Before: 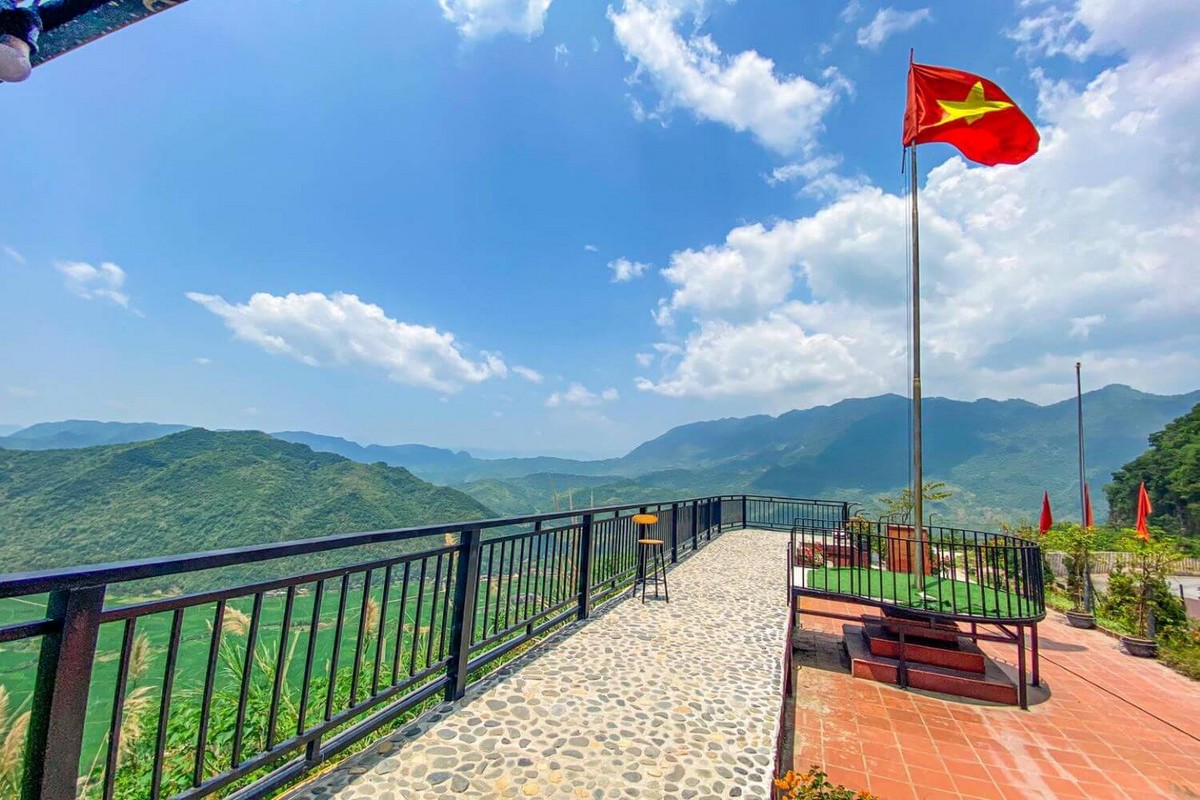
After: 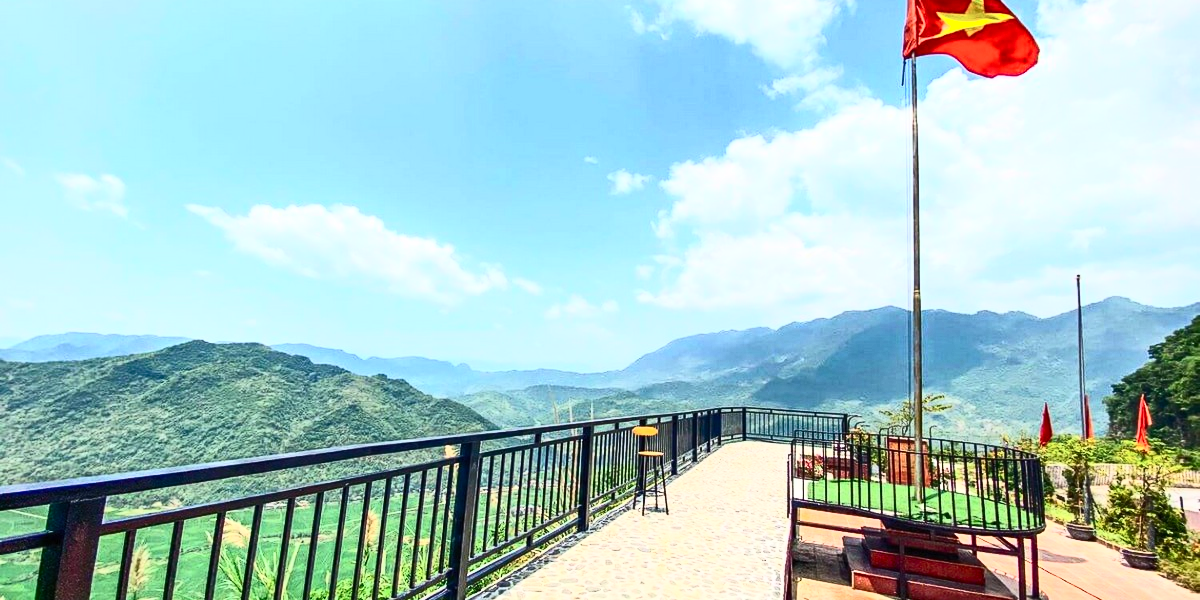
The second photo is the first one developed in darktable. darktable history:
crop: top 11.038%, bottom 13.962%
contrast brightness saturation: contrast 0.62, brightness 0.34, saturation 0.14
